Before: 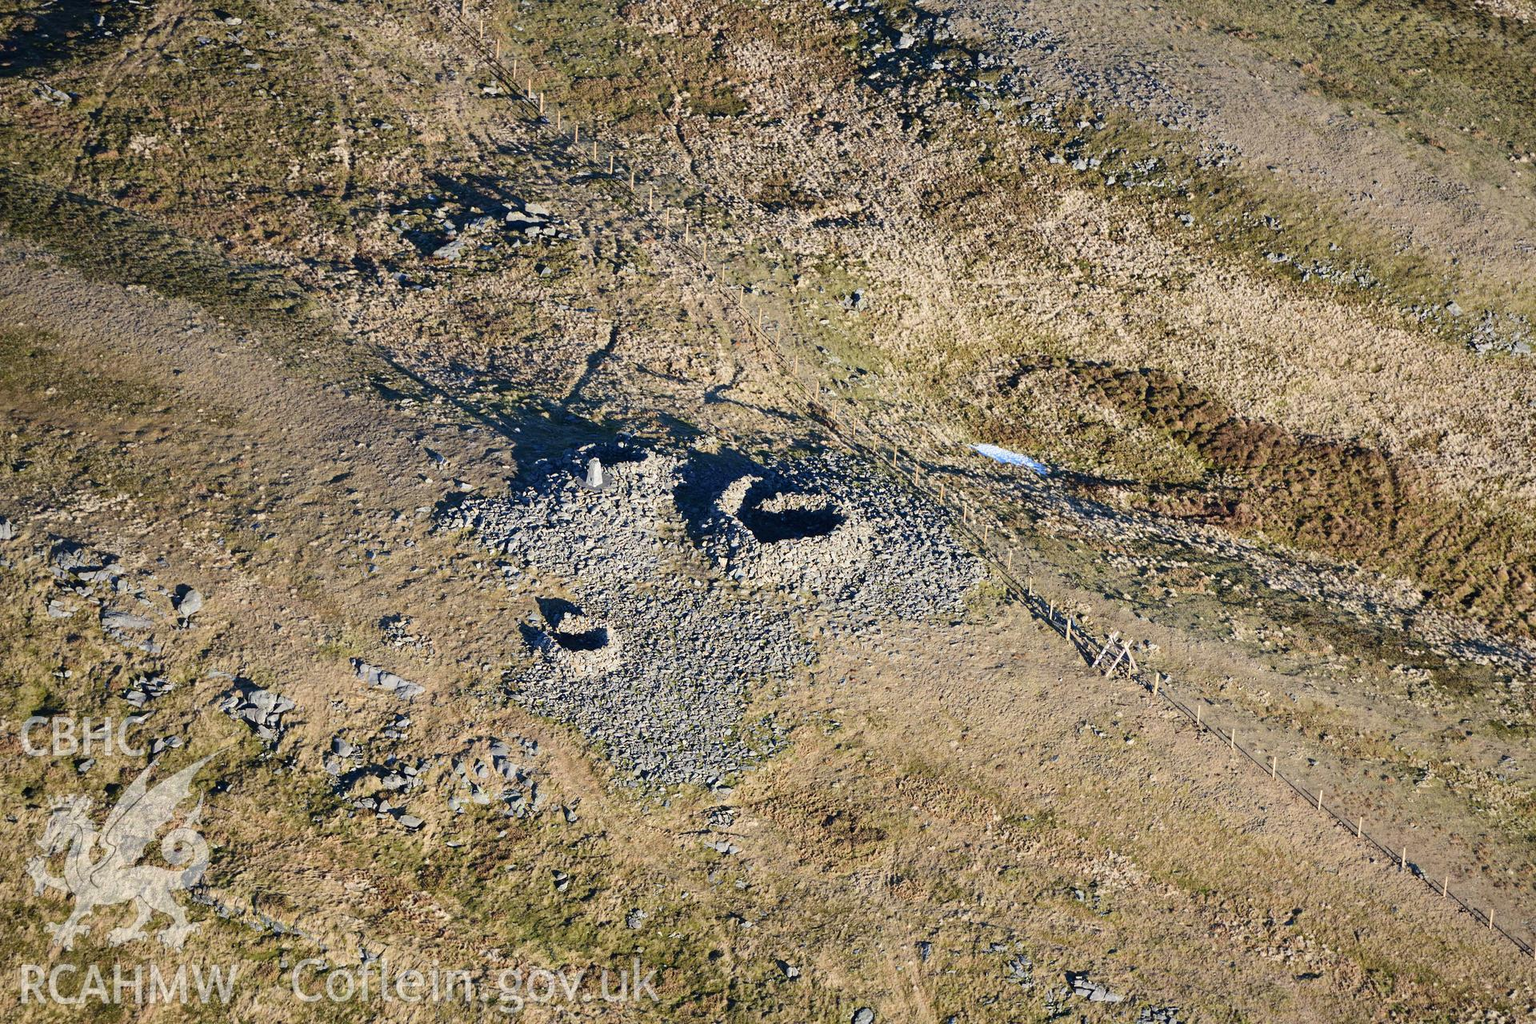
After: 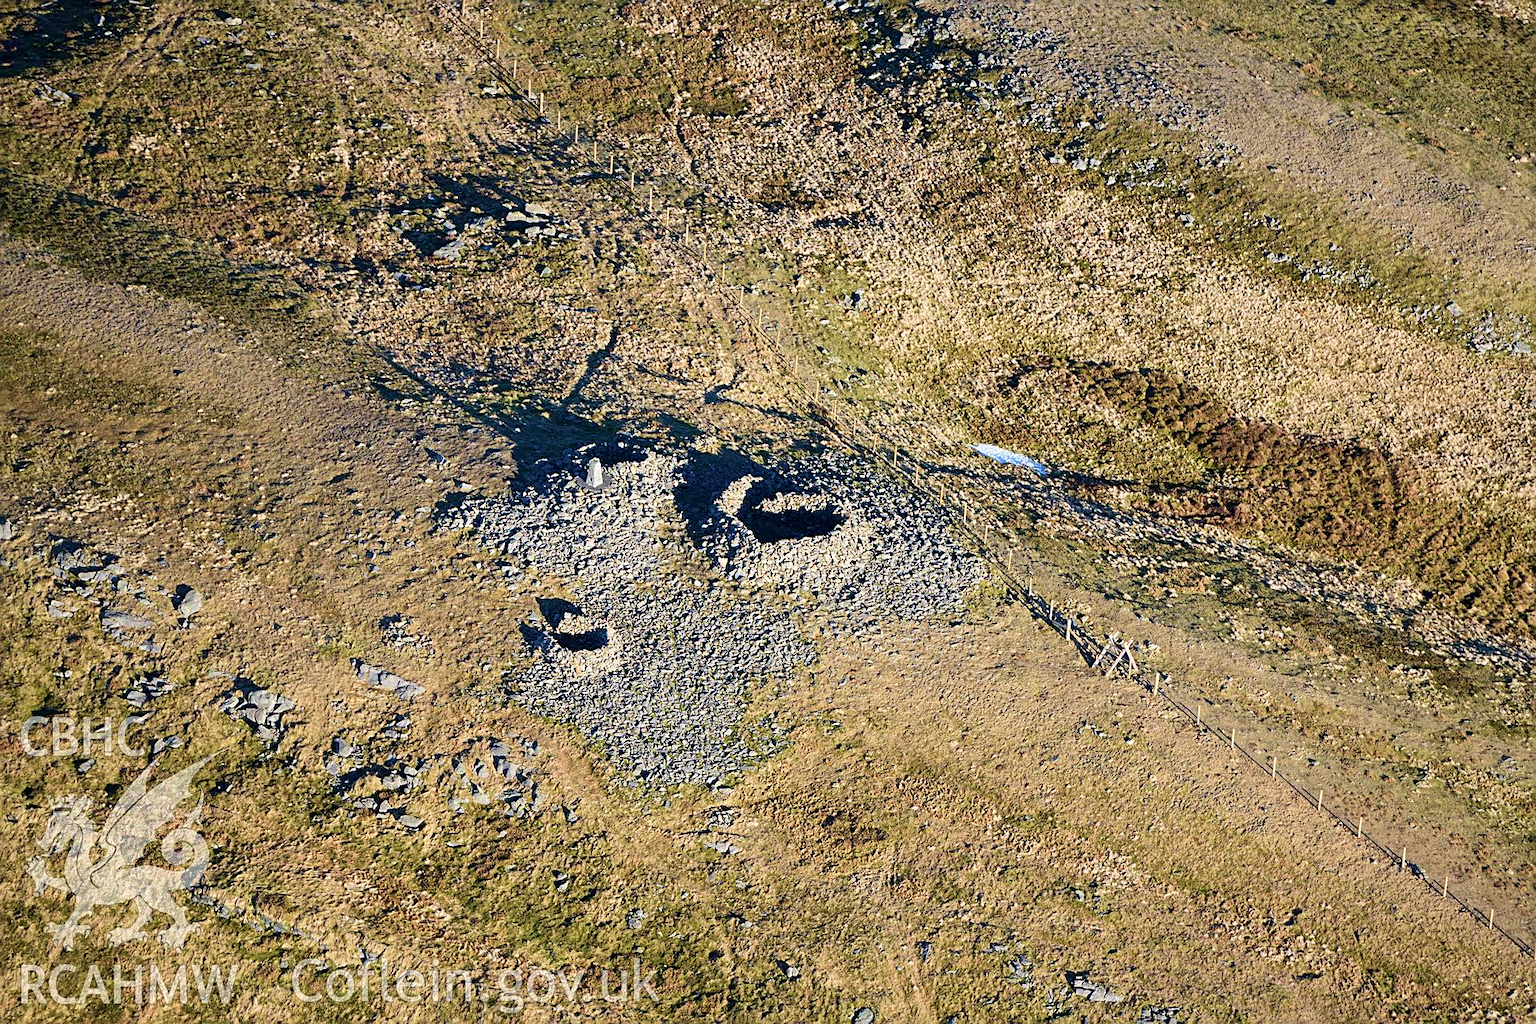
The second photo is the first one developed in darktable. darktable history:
sharpen: on, module defaults
velvia: strength 44.56%
local contrast: highlights 102%, shadows 101%, detail 119%, midtone range 0.2
